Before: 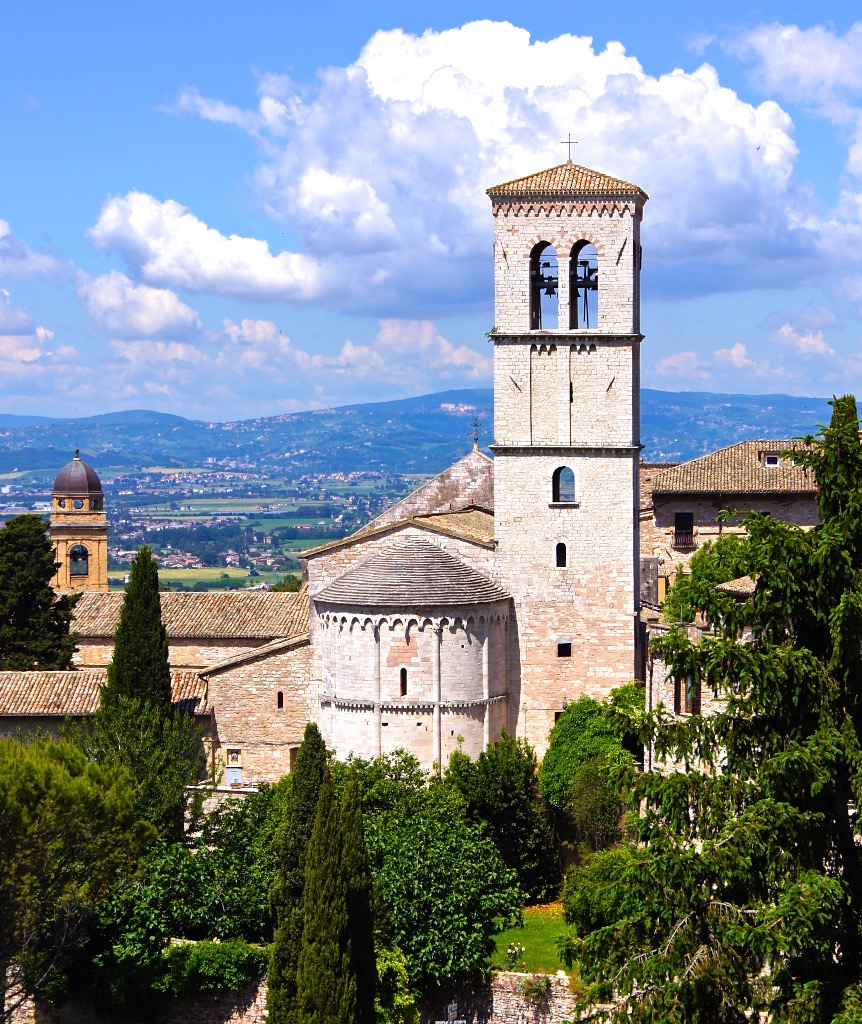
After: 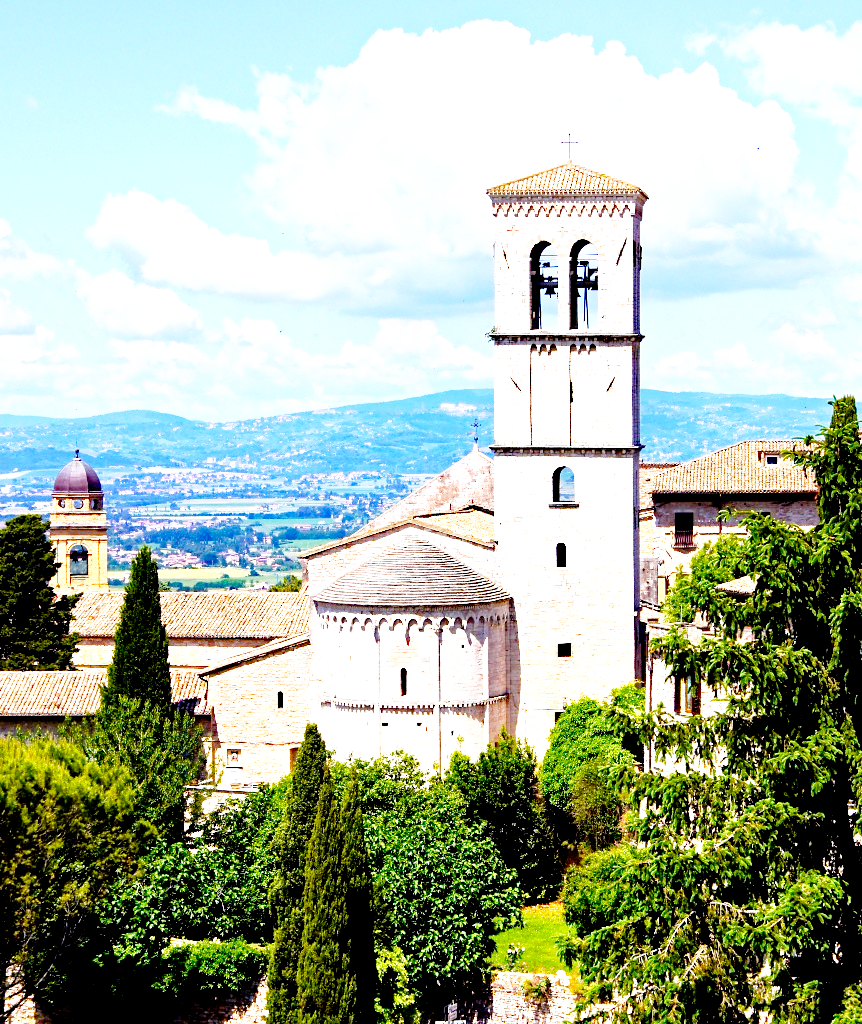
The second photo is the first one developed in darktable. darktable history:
exposure: black level correction 0.01, exposure 1 EV, compensate highlight preservation false
base curve: curves: ch0 [(0, 0) (0.008, 0.007) (0.022, 0.029) (0.048, 0.089) (0.092, 0.197) (0.191, 0.399) (0.275, 0.534) (0.357, 0.65) (0.477, 0.78) (0.542, 0.833) (0.799, 0.973) (1, 1)], preserve colors none
grain: coarseness 14.57 ISO, strength 8.8%
haze removal: strength 0.29, distance 0.25, compatibility mode true, adaptive false
